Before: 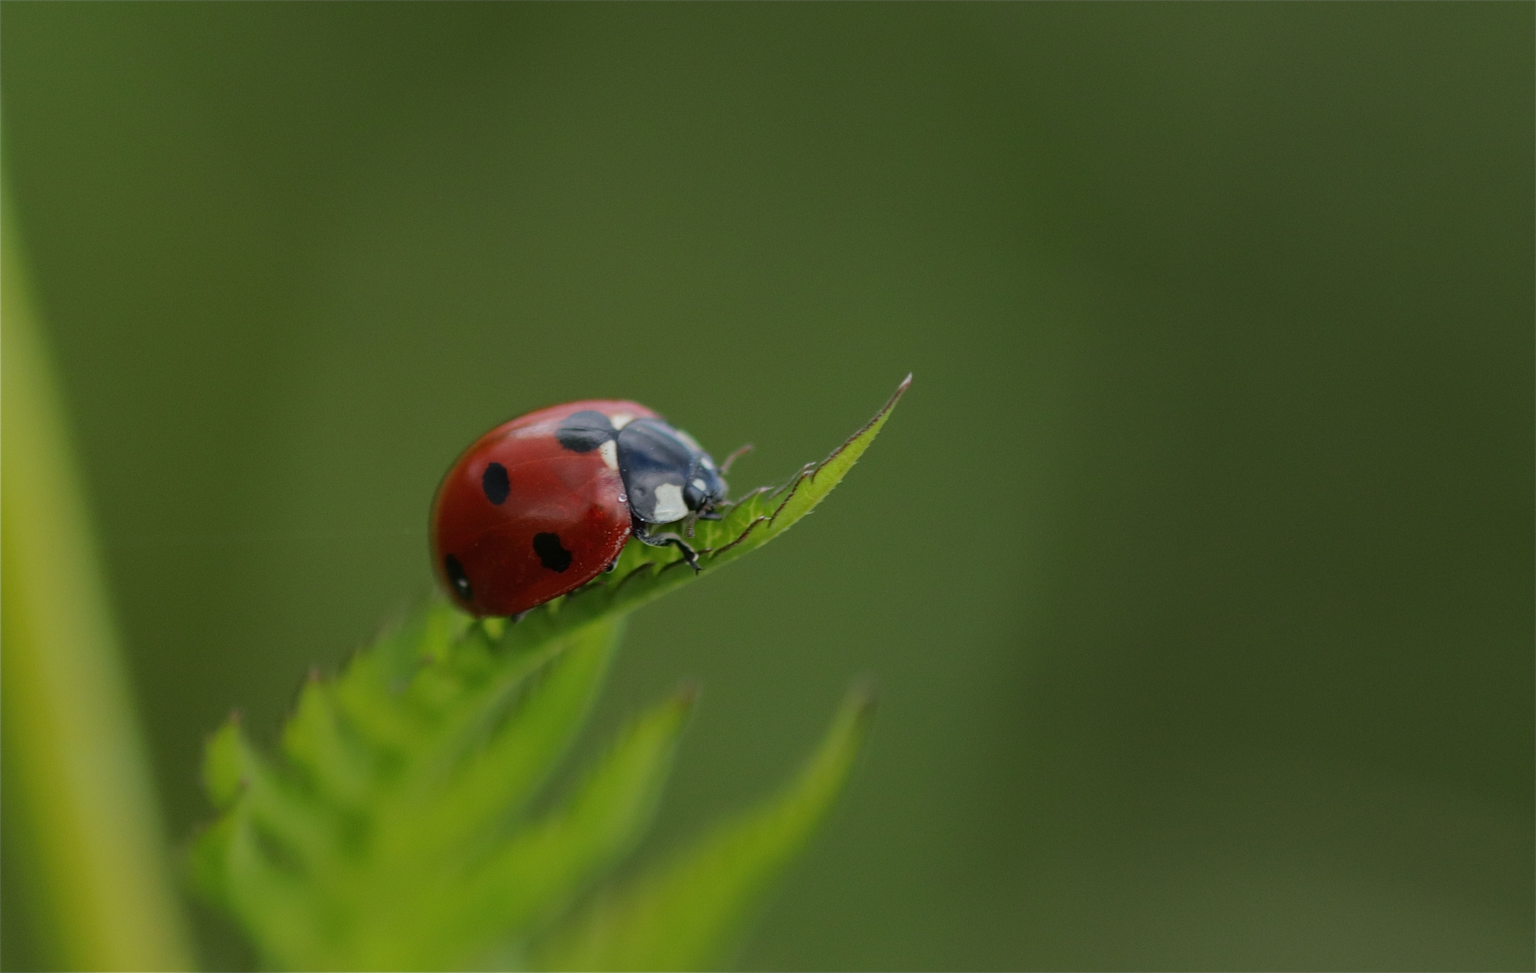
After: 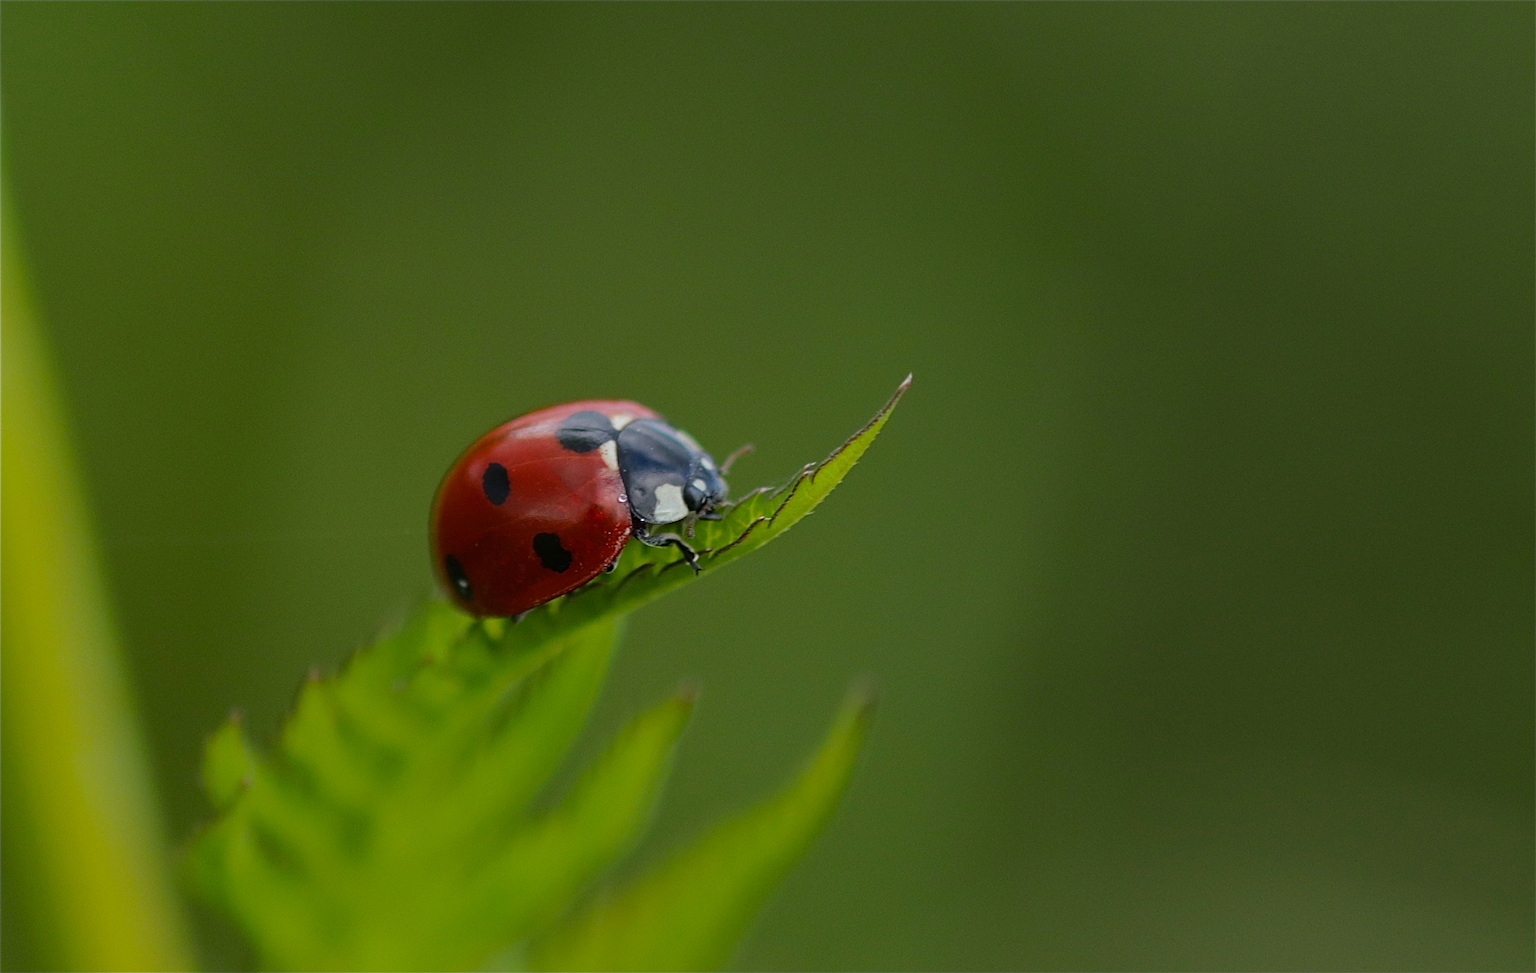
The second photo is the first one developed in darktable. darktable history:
color balance rgb: power › hue 212.47°, linear chroma grading › global chroma 0.981%, perceptual saturation grading › global saturation 17.198%
sharpen: on, module defaults
